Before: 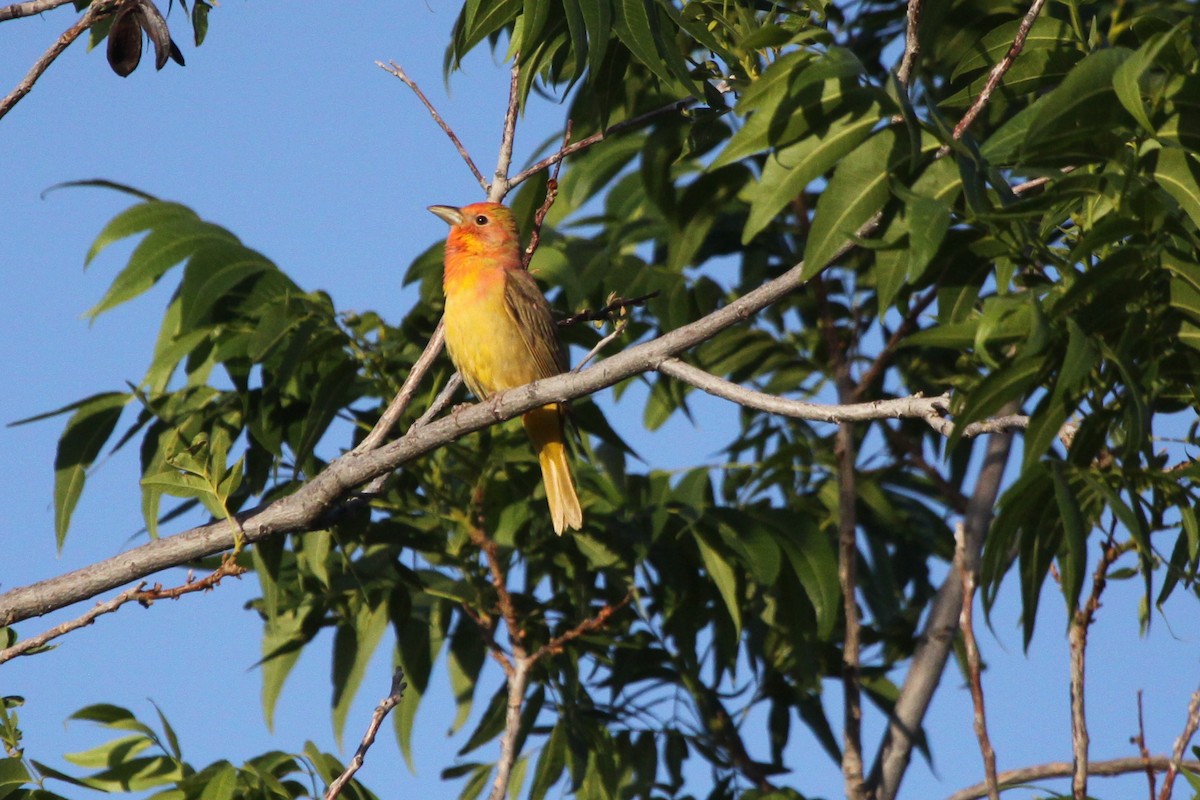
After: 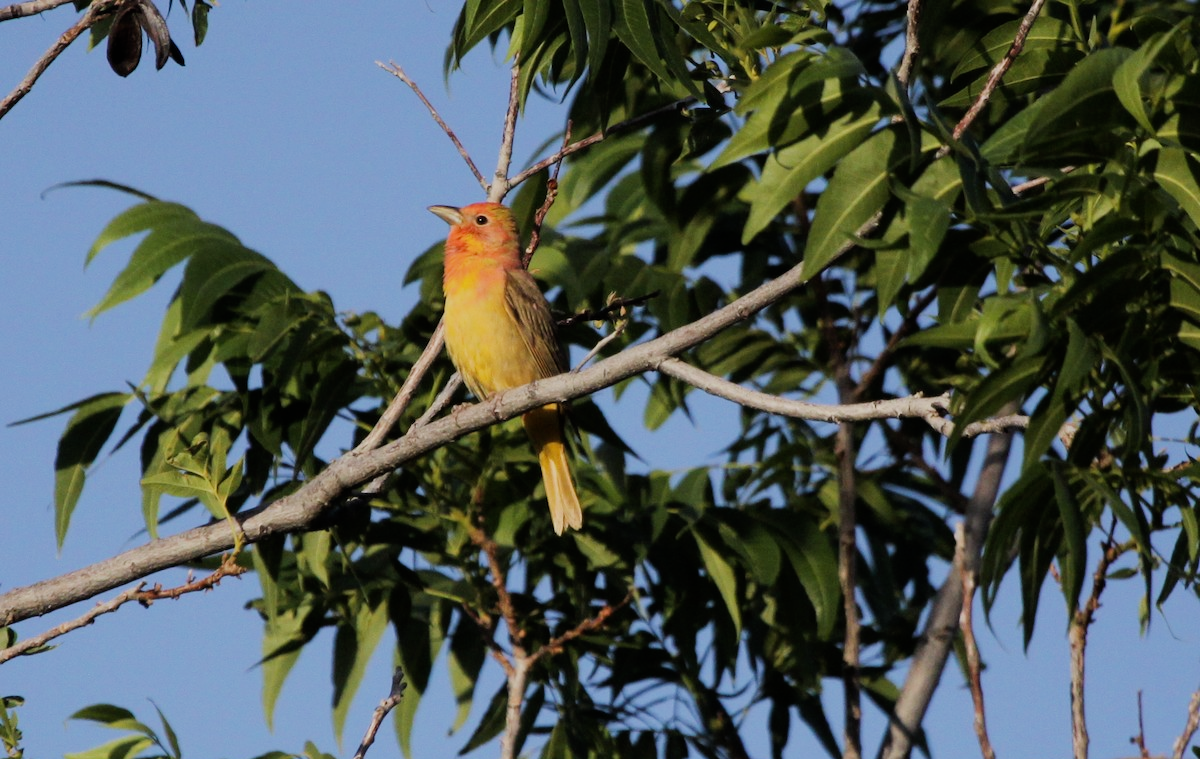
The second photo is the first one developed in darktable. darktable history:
filmic rgb: black relative exposure -7.65 EV, white relative exposure 4.56 EV, hardness 3.61, contrast 1.05
crop and rotate: top 0%, bottom 5.097%
